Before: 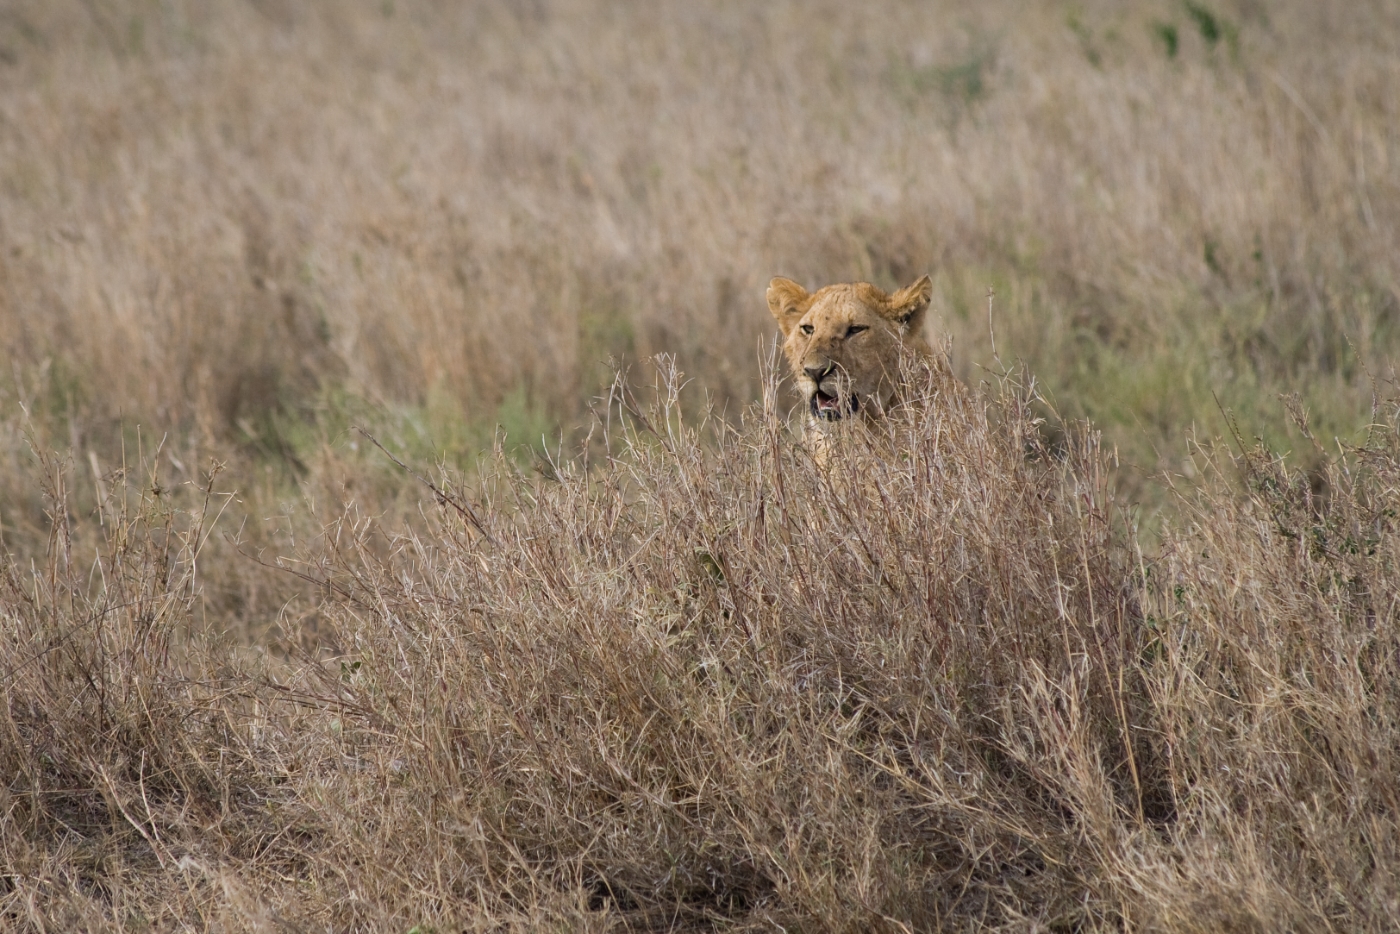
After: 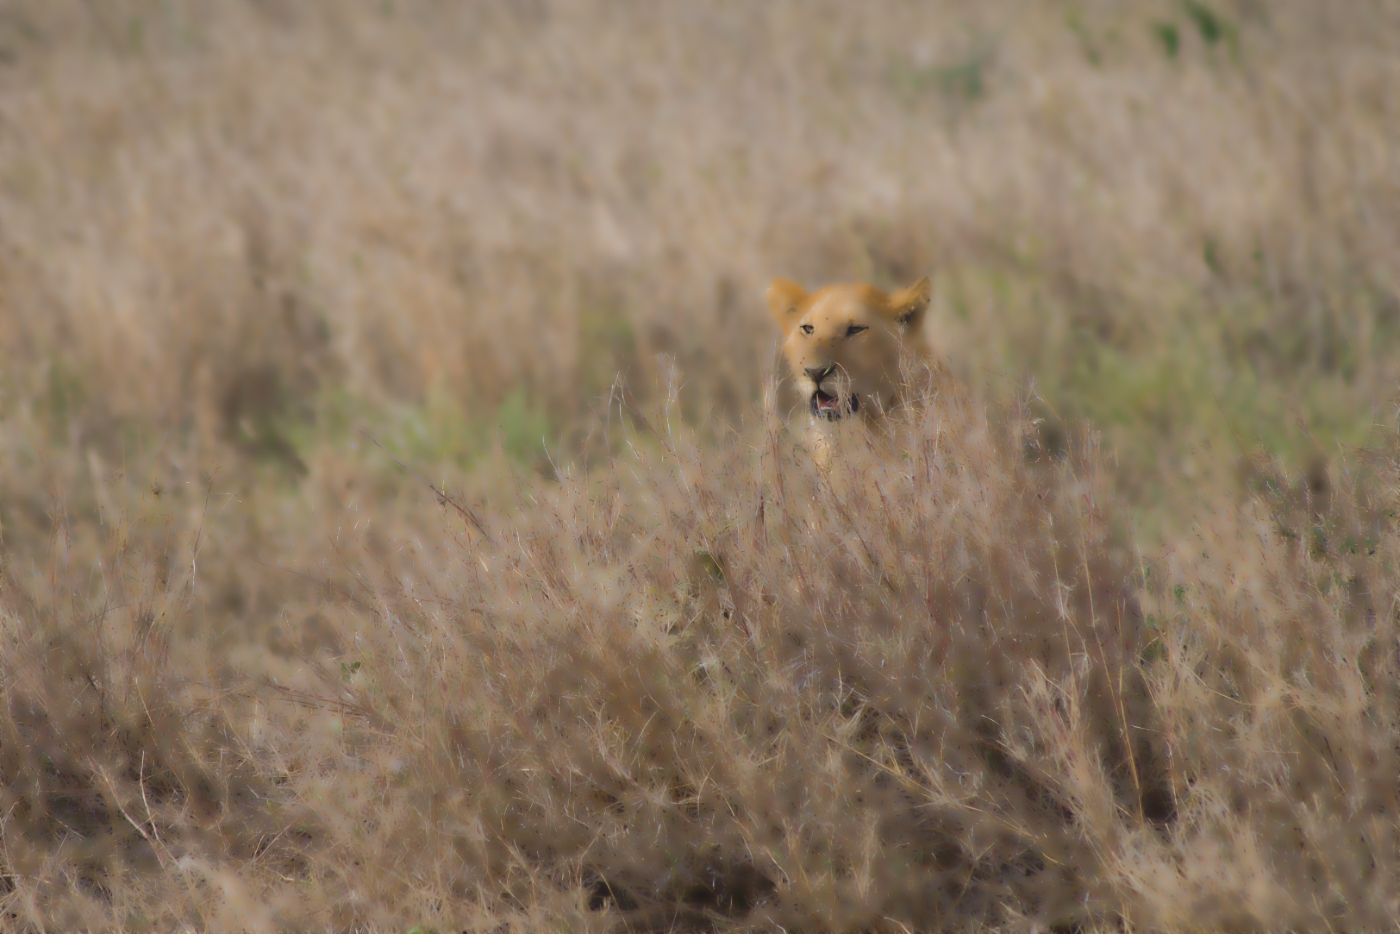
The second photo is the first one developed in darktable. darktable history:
lowpass: radius 4, soften with bilateral filter, unbound 0
contrast brightness saturation: saturation 0.1
